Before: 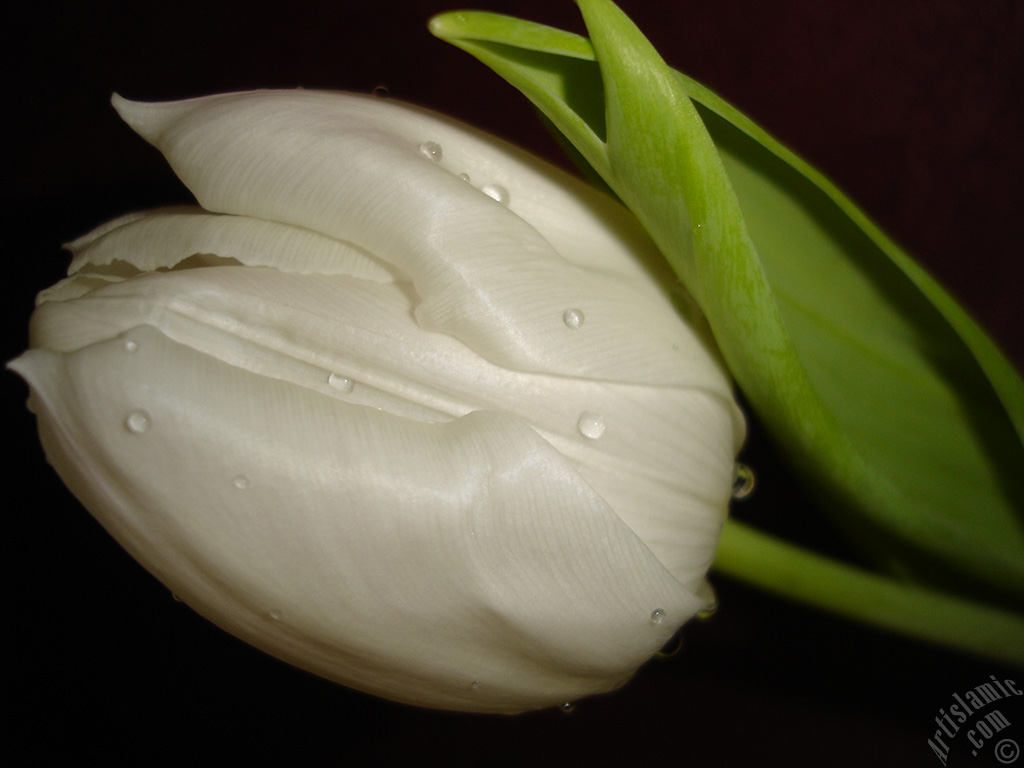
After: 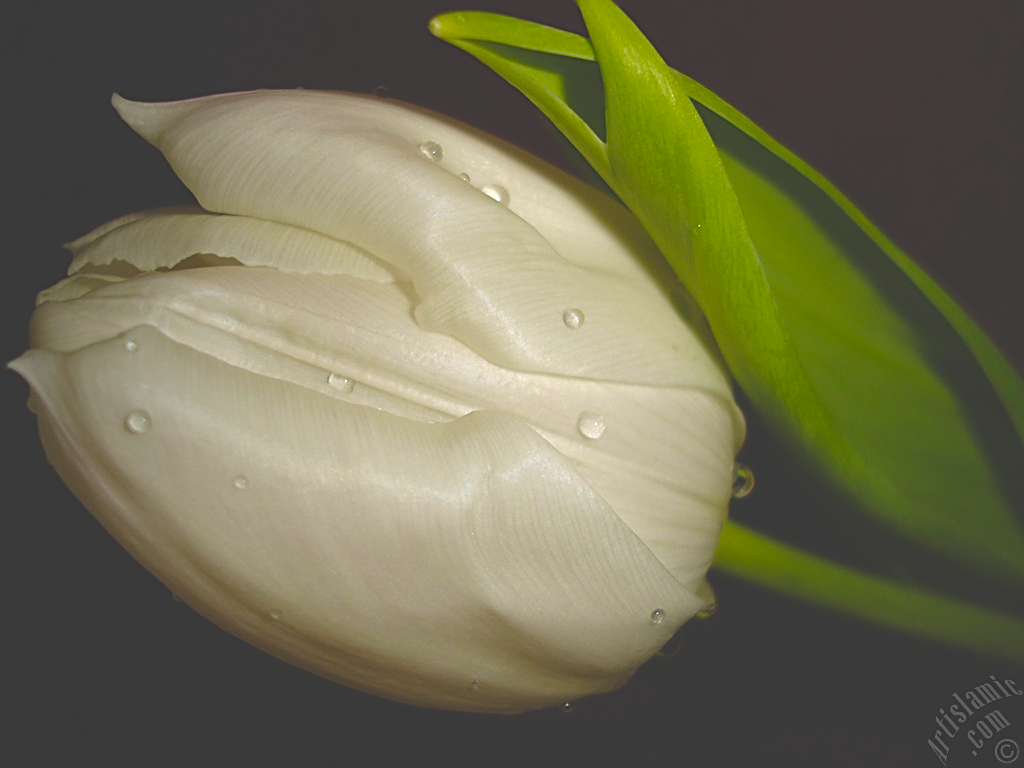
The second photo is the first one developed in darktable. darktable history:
color balance rgb: perceptual saturation grading › global saturation 51.193%, global vibrance 20%
color zones: curves: ch1 [(0, 0.469) (0.01, 0.469) (0.12, 0.446) (0.248, 0.469) (0.5, 0.5) (0.748, 0.5) (0.99, 0.469) (1, 0.469)]
exposure: black level correction -0.041, exposure 0.059 EV, compensate highlight preservation false
sharpen: radius 2.532, amount 0.621
